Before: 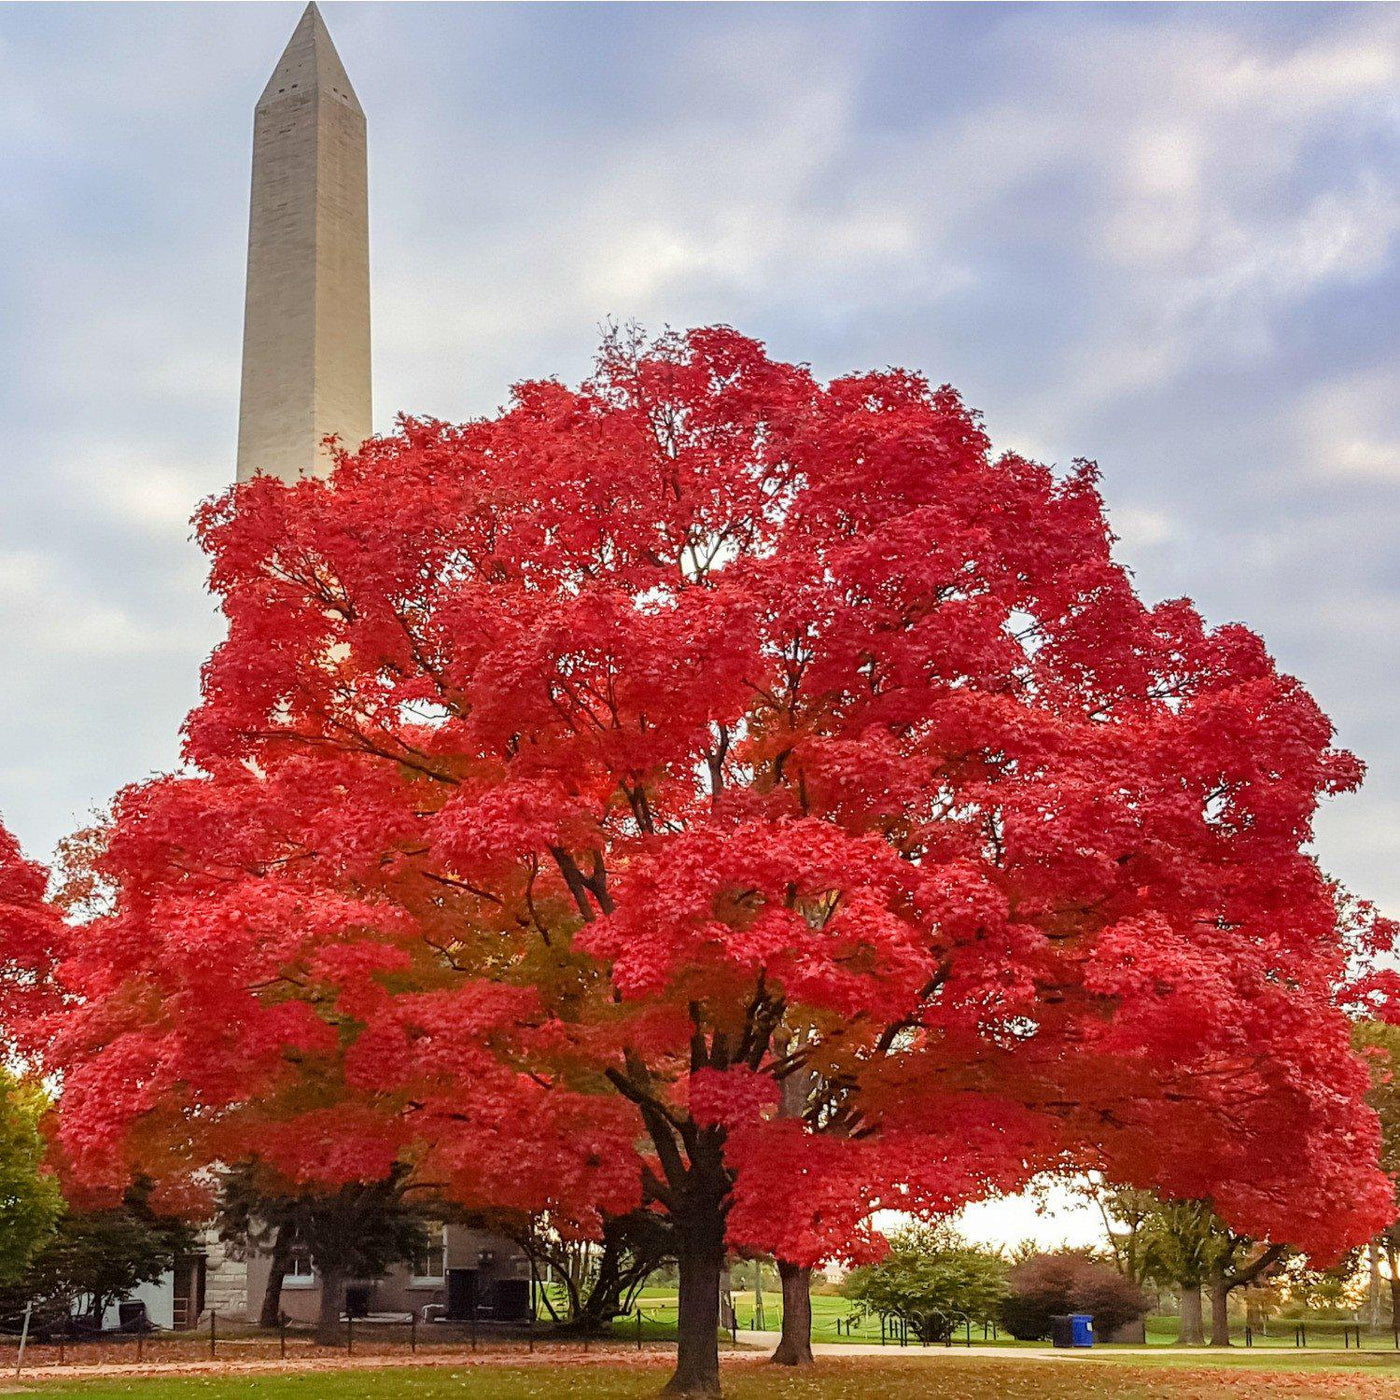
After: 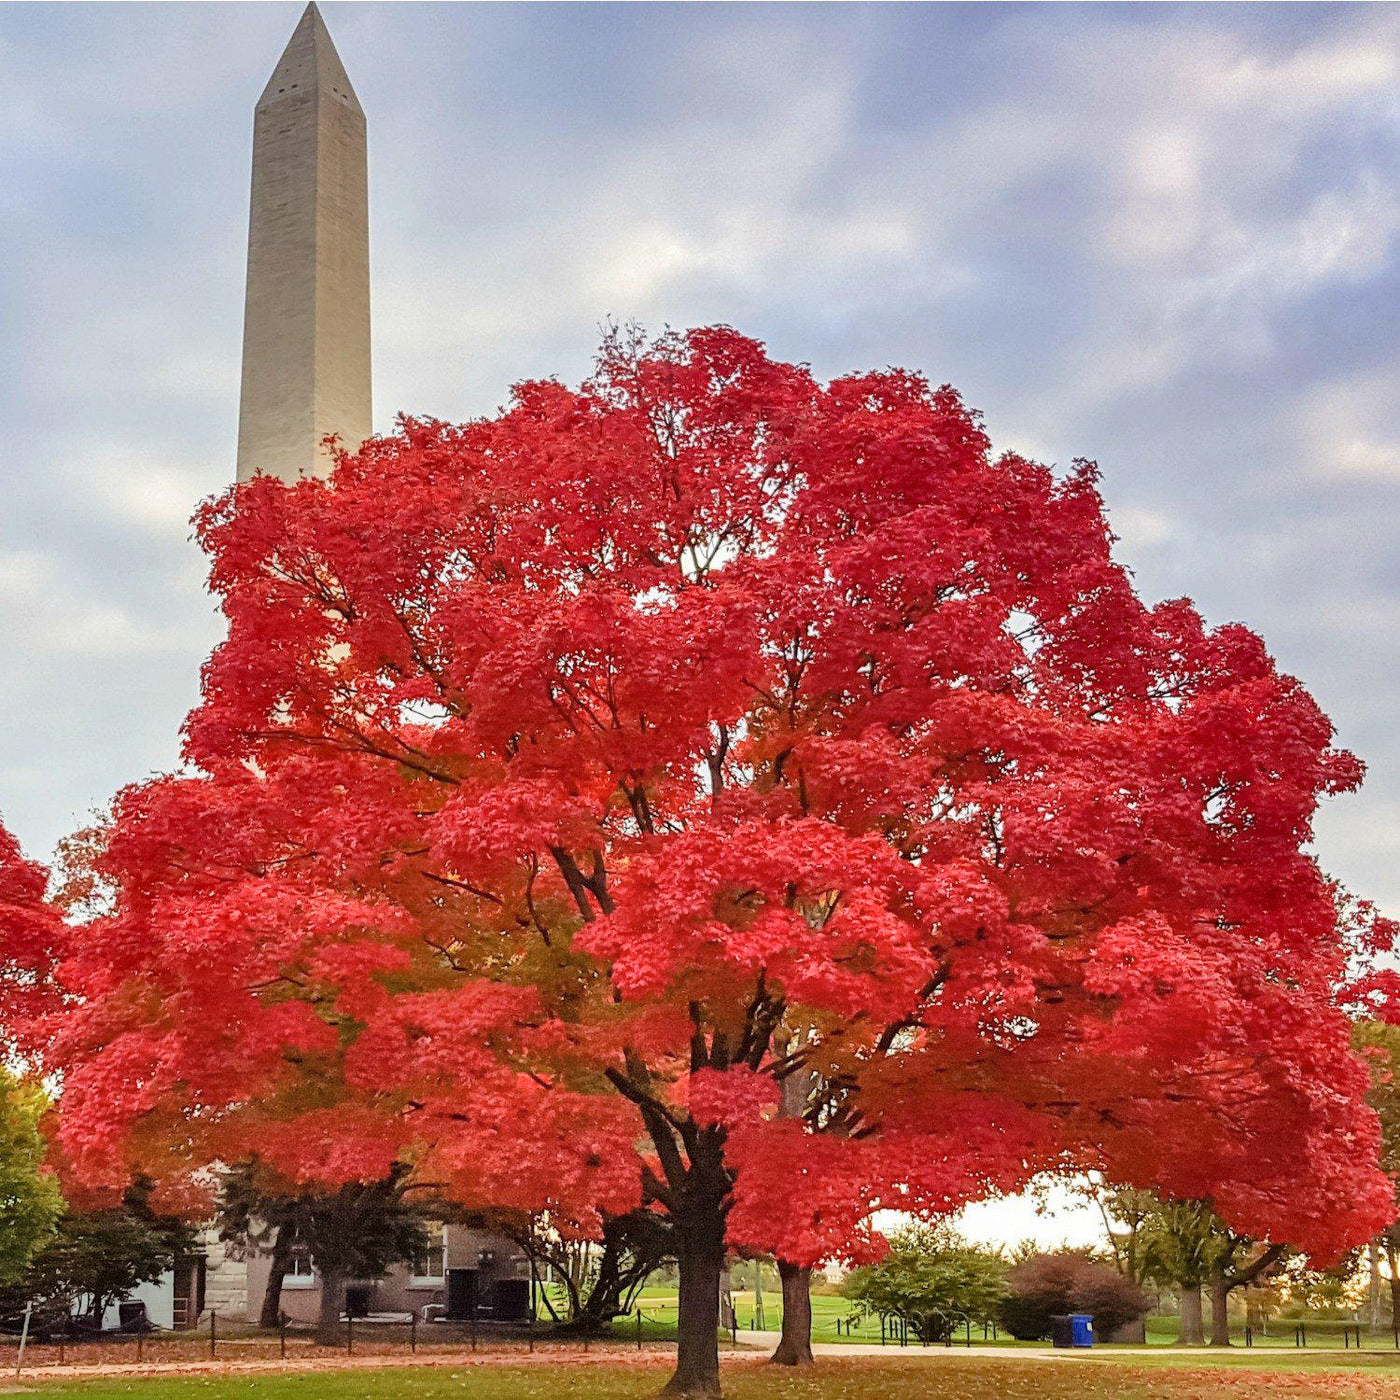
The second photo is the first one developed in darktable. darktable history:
shadows and highlights: shadows 73.47, highlights -23.58, soften with gaussian
